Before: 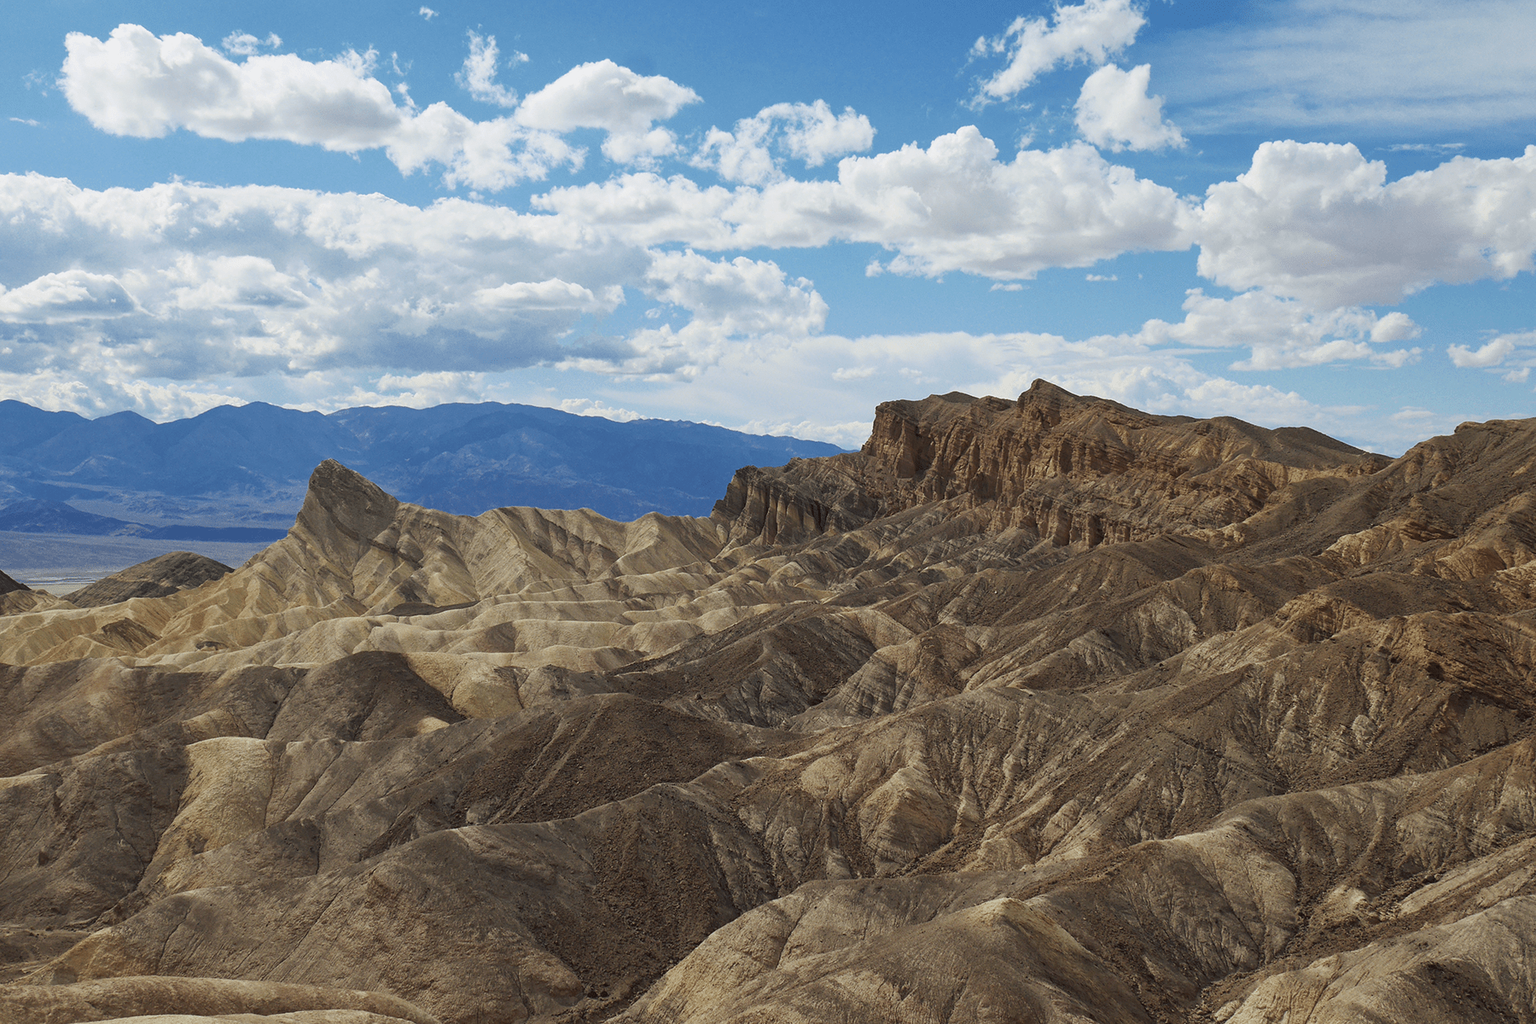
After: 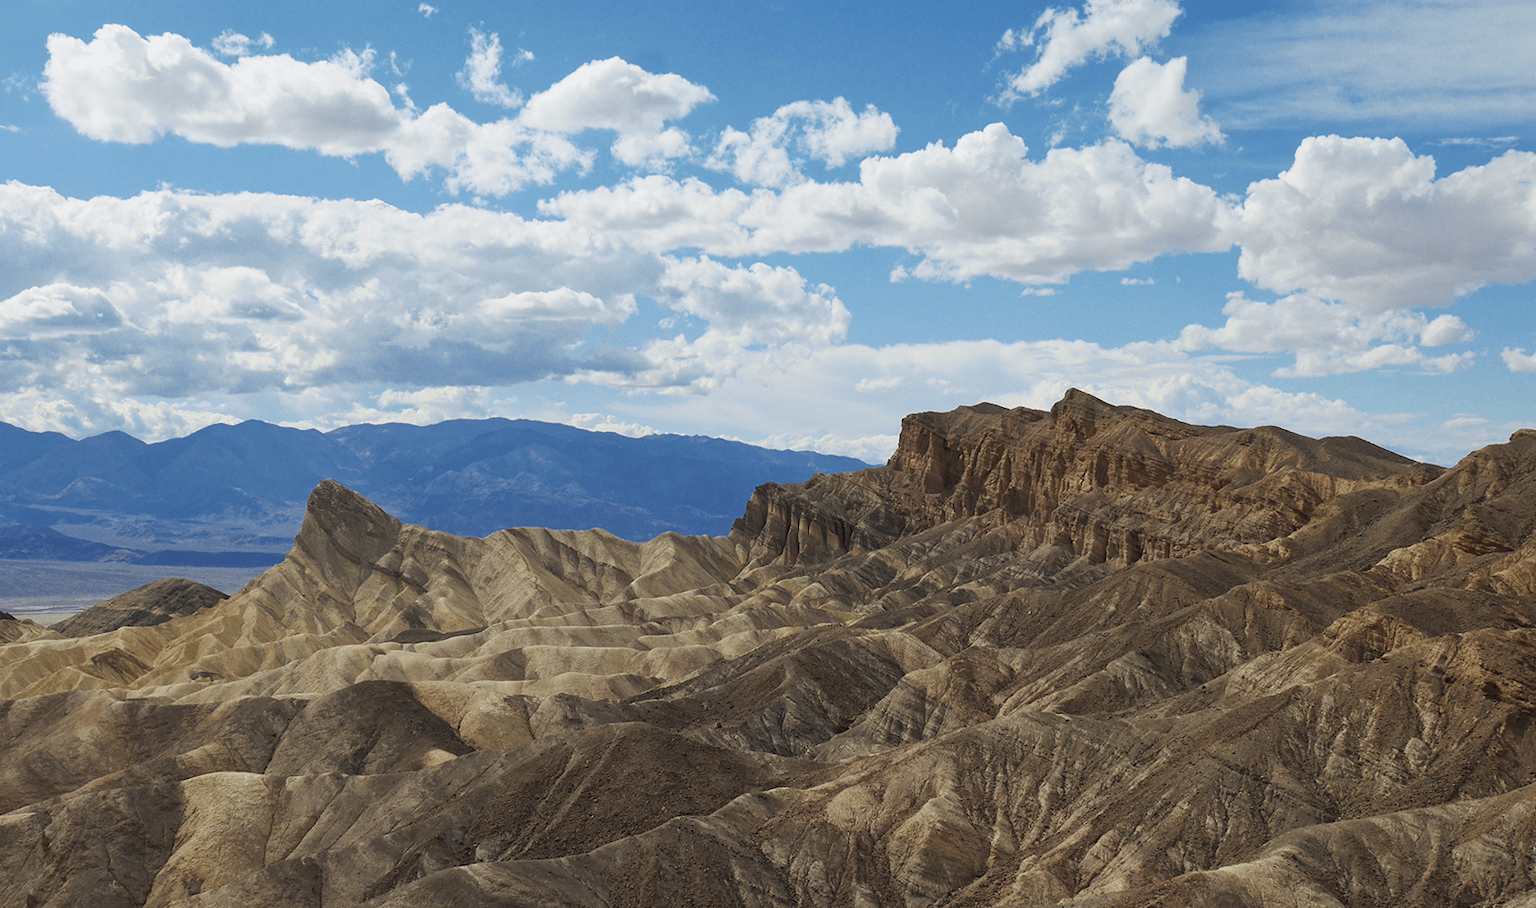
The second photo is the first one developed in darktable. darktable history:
crop and rotate: angle 0.529°, left 0.4%, right 3.031%, bottom 14.33%
